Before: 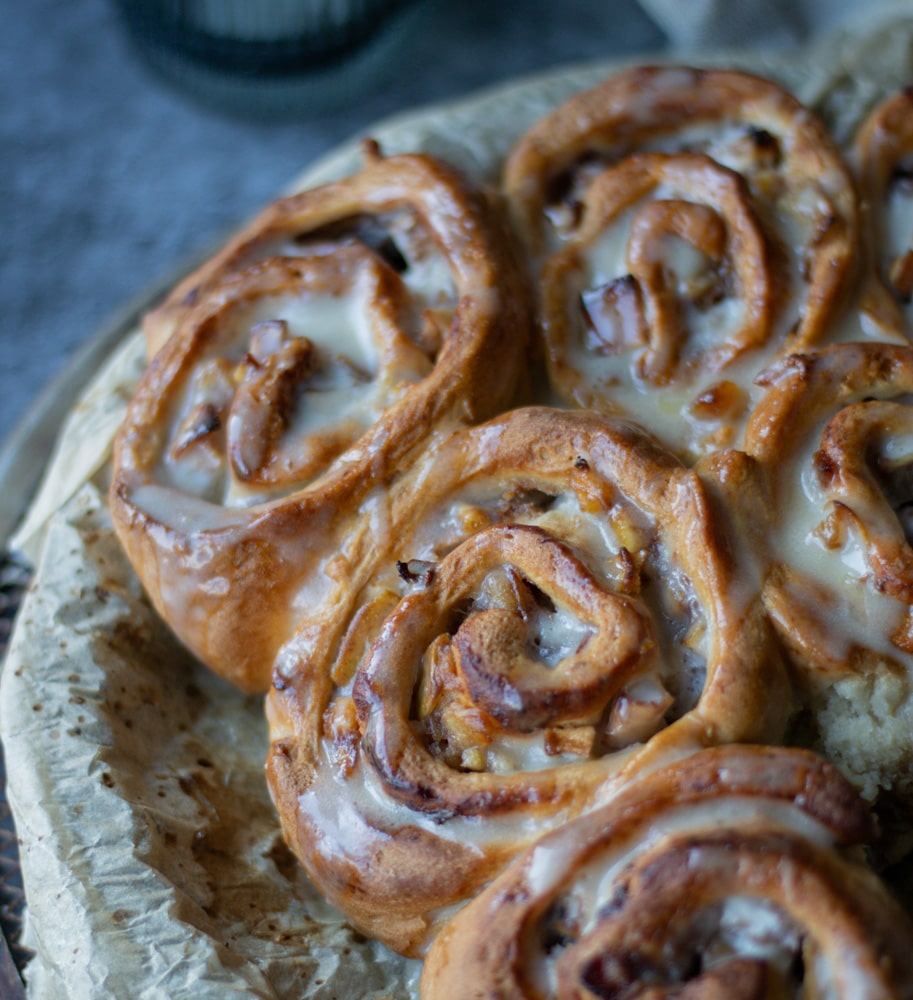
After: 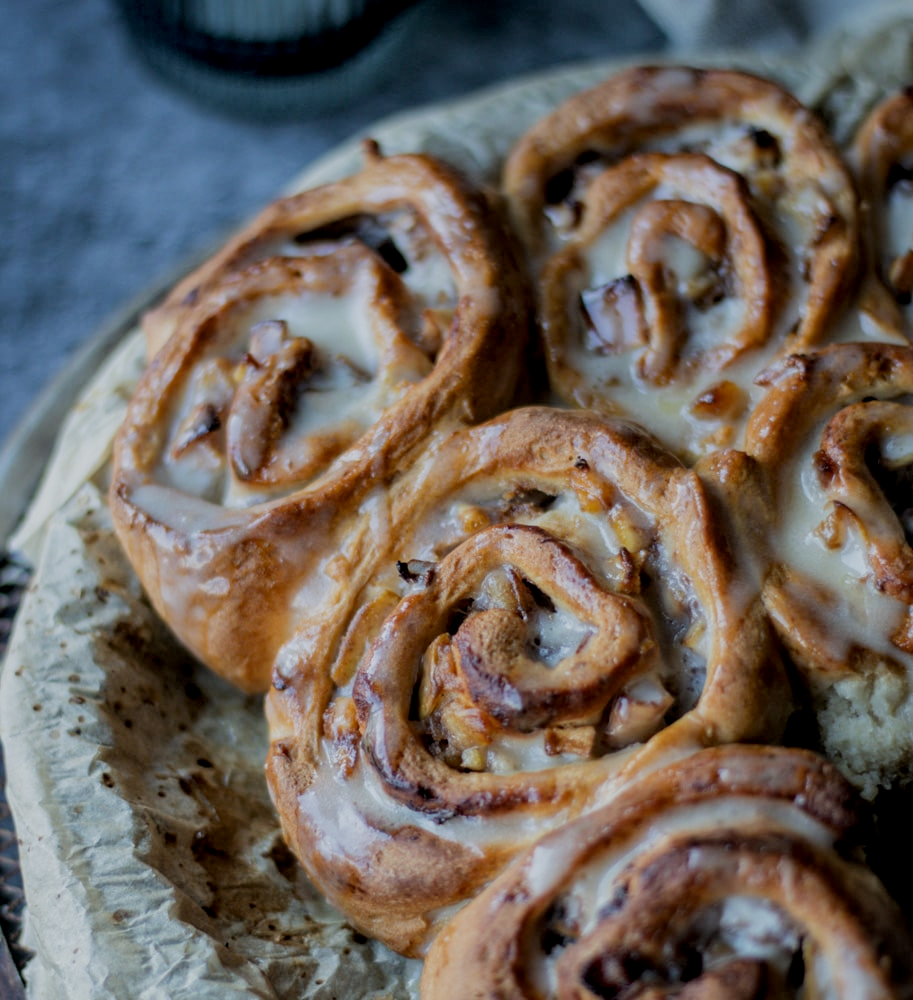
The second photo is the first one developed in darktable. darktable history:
filmic rgb: black relative exposure -7.32 EV, white relative exposure 5.09 EV, hardness 3.2
local contrast: on, module defaults
